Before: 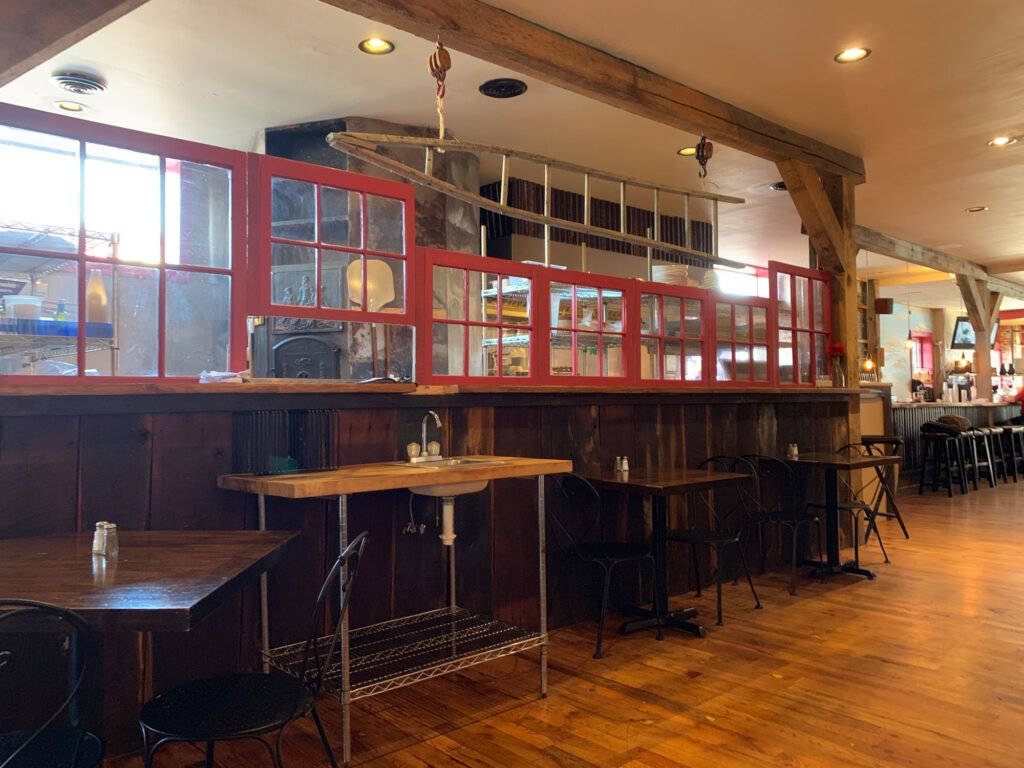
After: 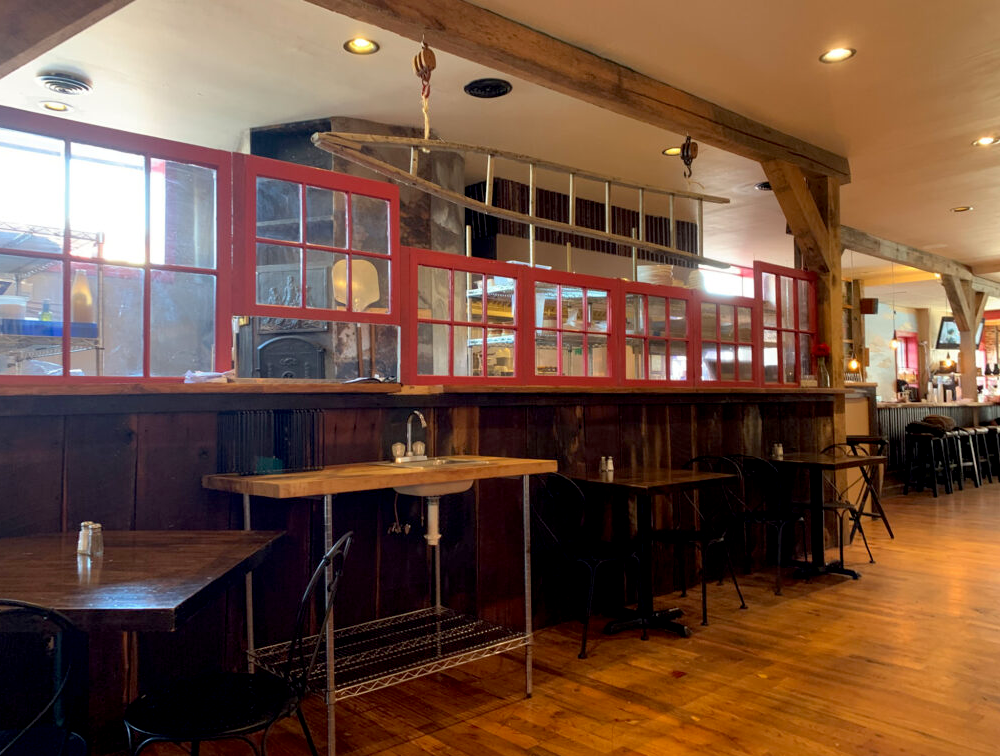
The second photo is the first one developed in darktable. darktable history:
crop and rotate: left 1.508%, right 0.754%, bottom 1.482%
exposure: black level correction 0.007, compensate highlight preservation false
